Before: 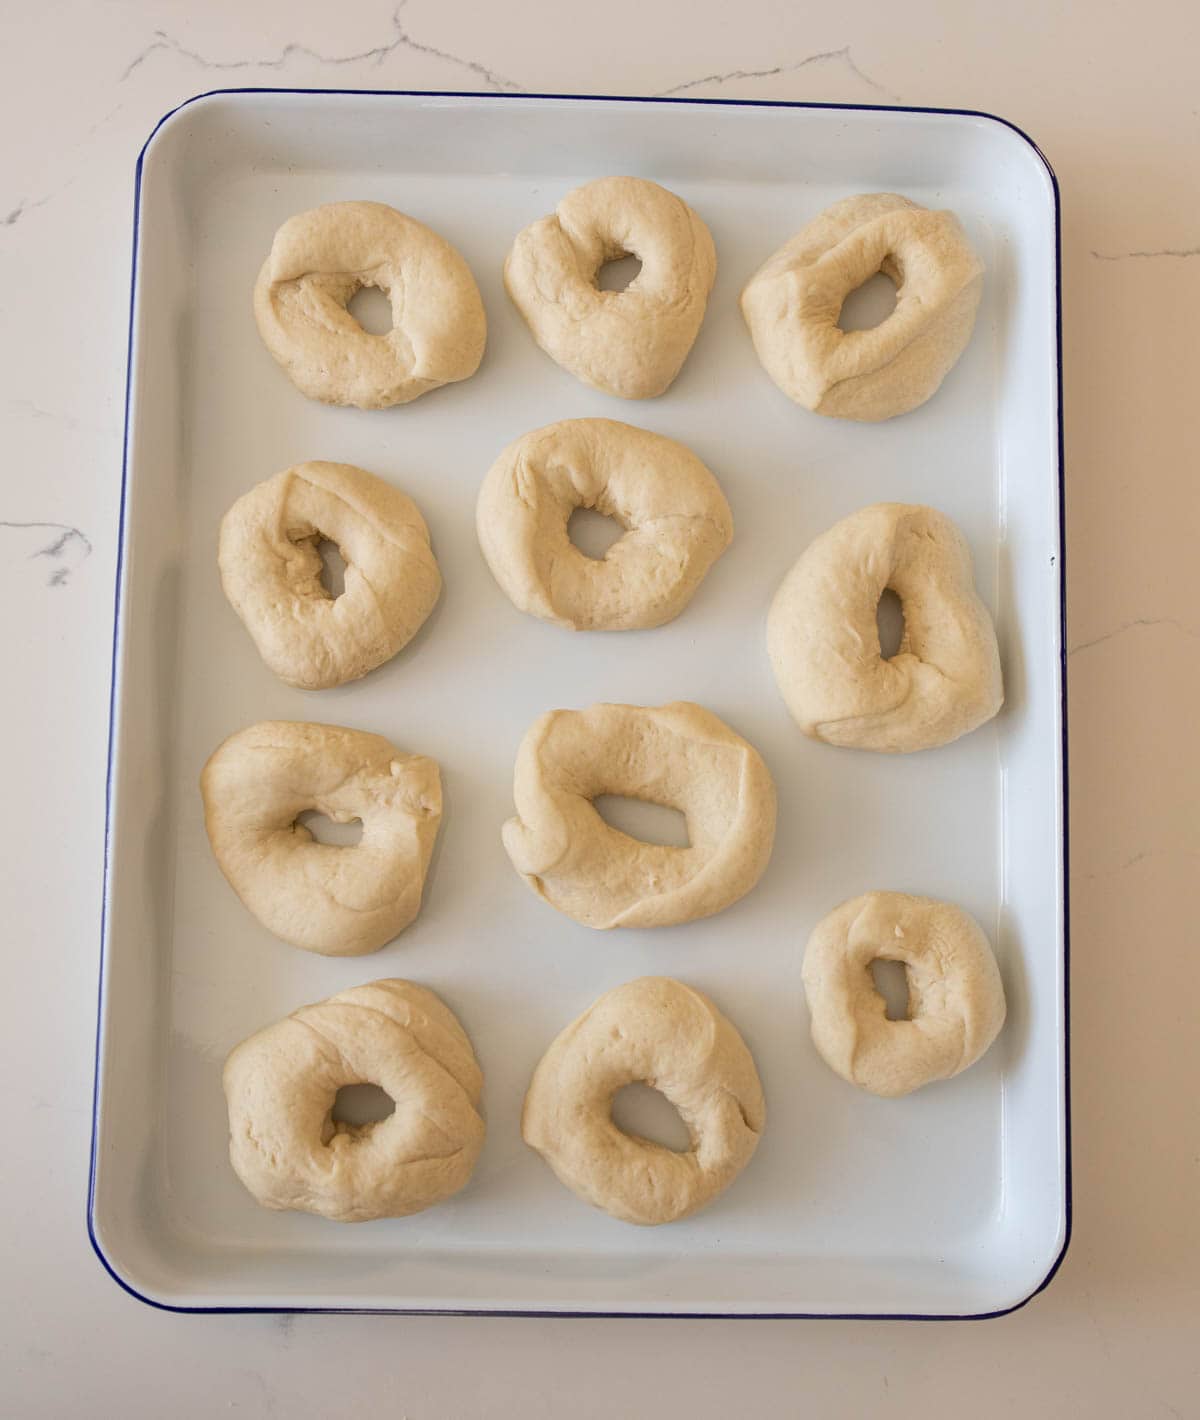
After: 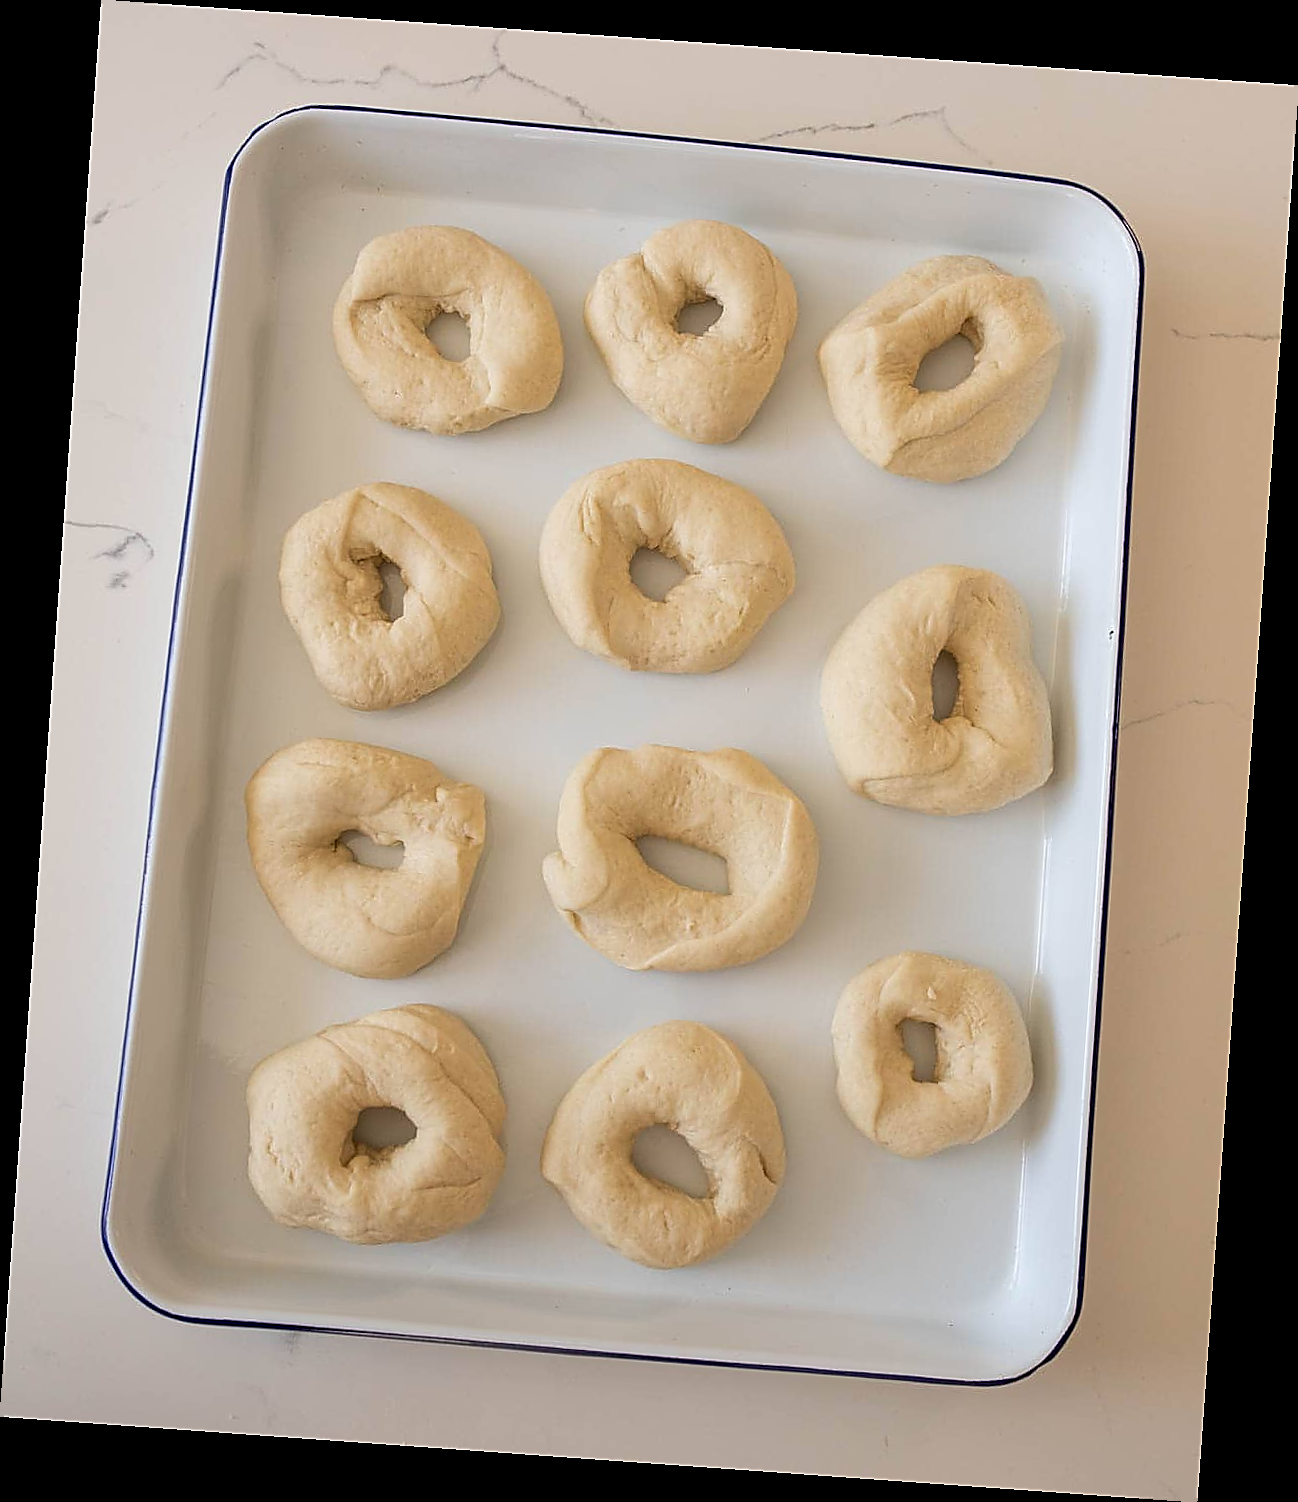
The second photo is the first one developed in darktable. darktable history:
sharpen: radius 1.4, amount 1.25, threshold 0.7
rotate and perspective: rotation 4.1°, automatic cropping off
